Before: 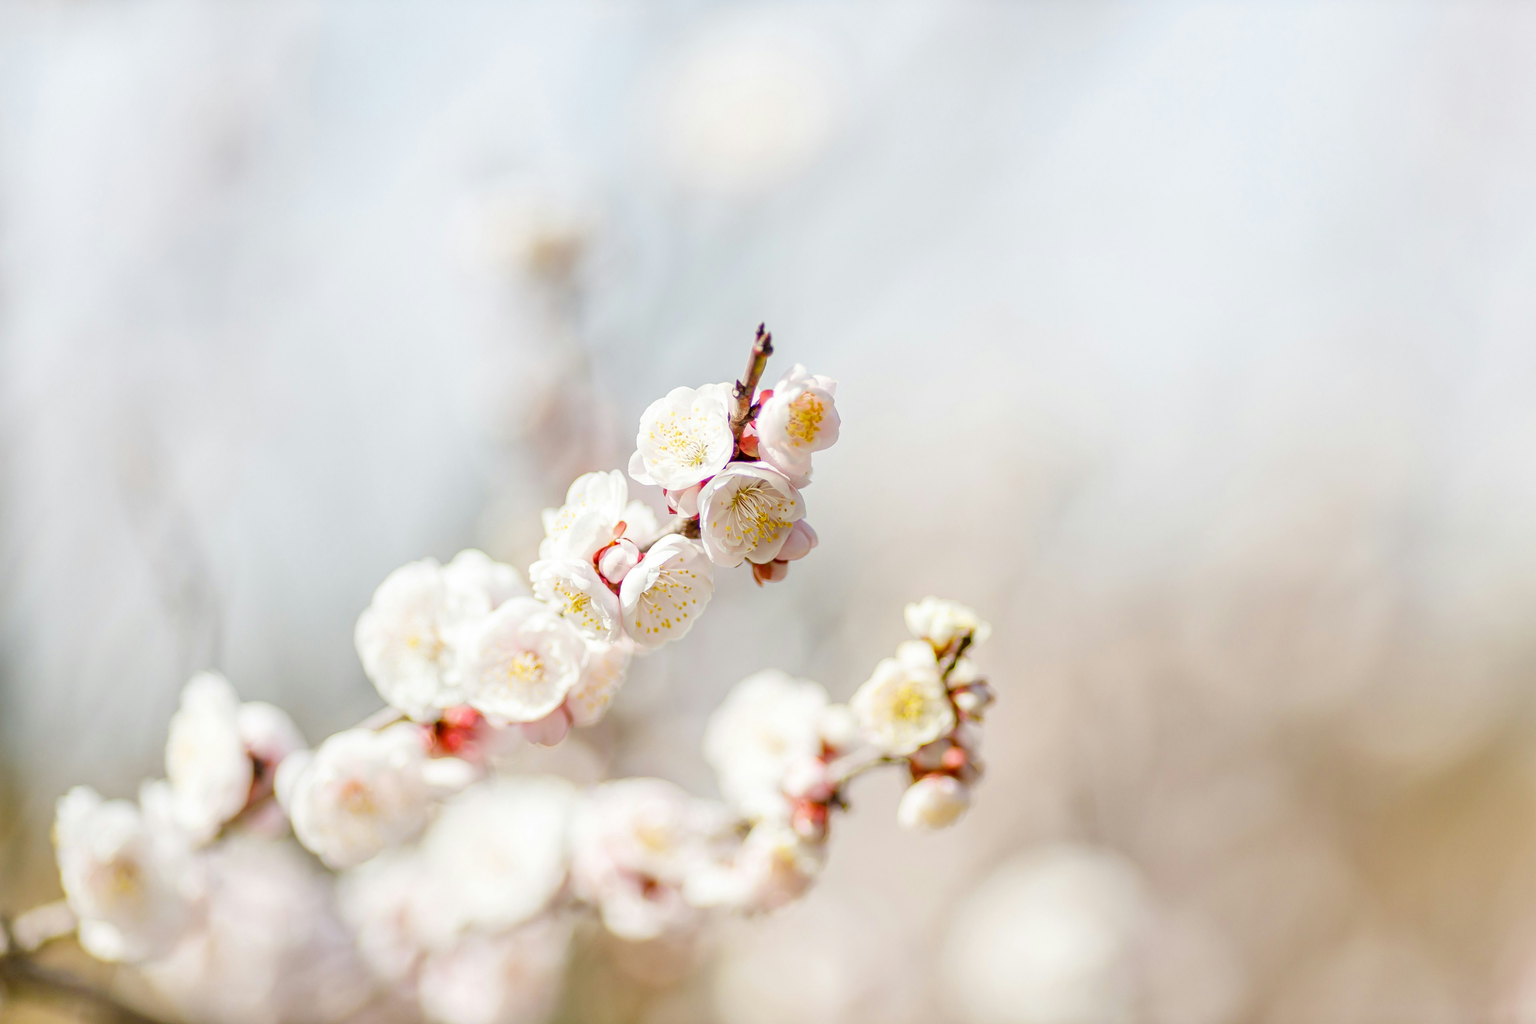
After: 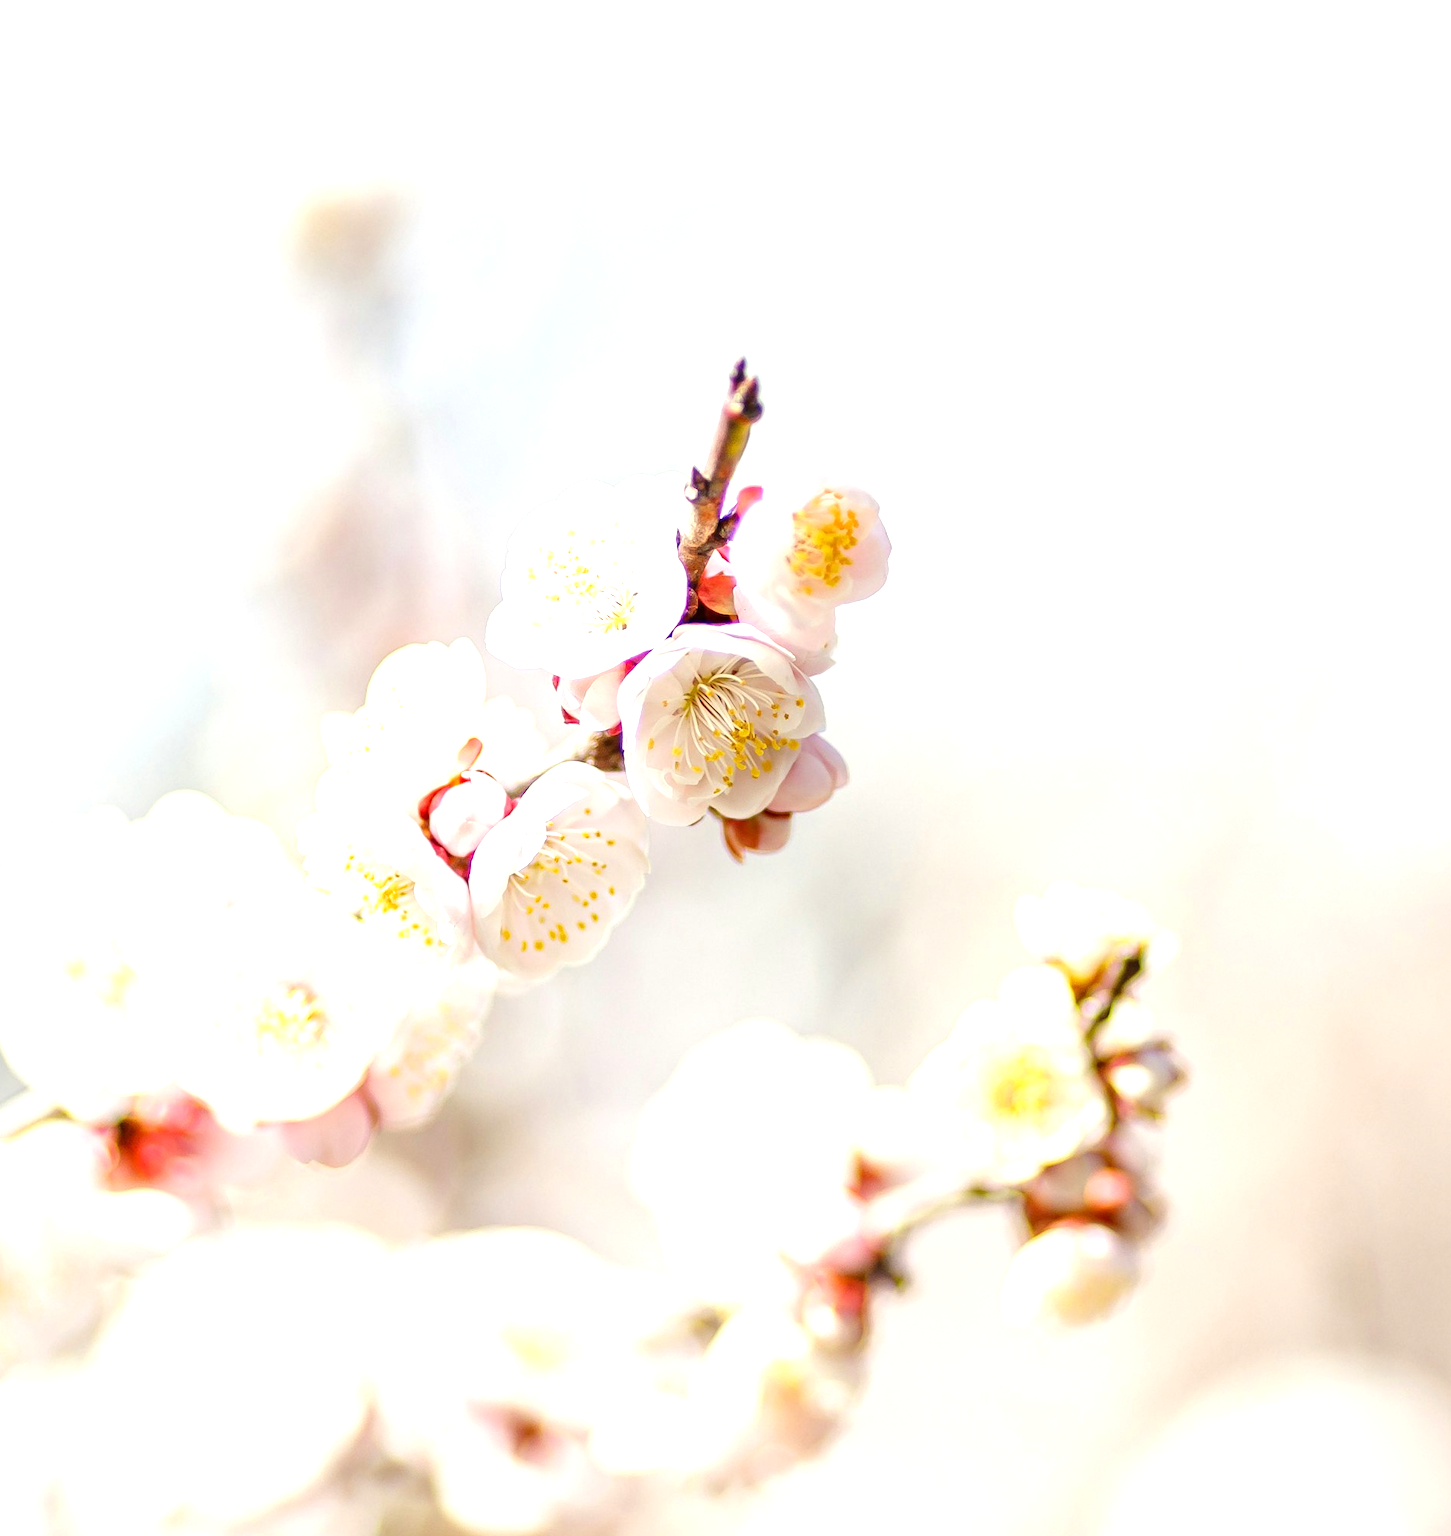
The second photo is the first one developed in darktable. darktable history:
crop and rotate: angle 0.02°, left 24.353%, top 13.219%, right 26.156%, bottom 8.224%
exposure: exposure 0.722 EV, compensate highlight preservation false
tone equalizer: on, module defaults
